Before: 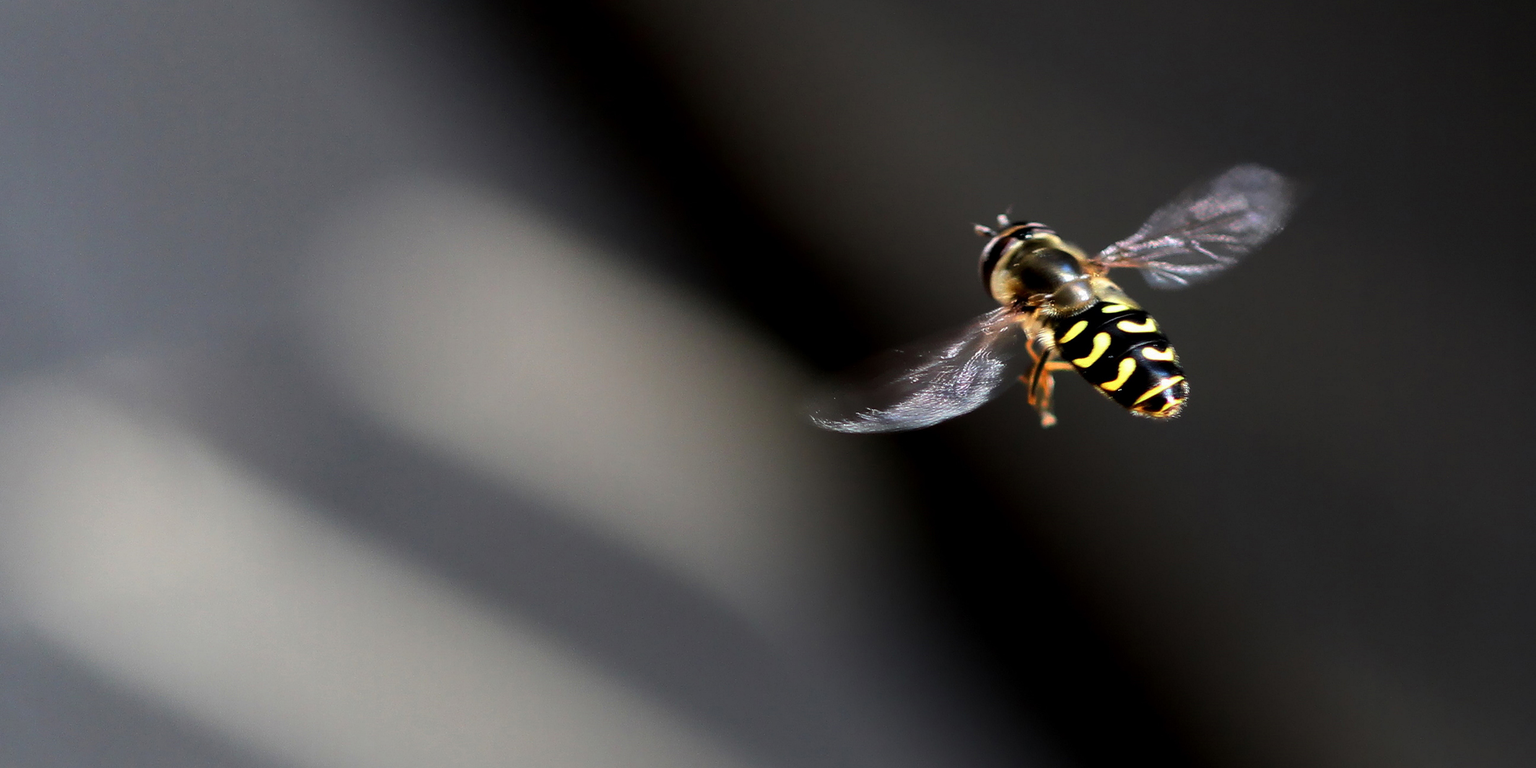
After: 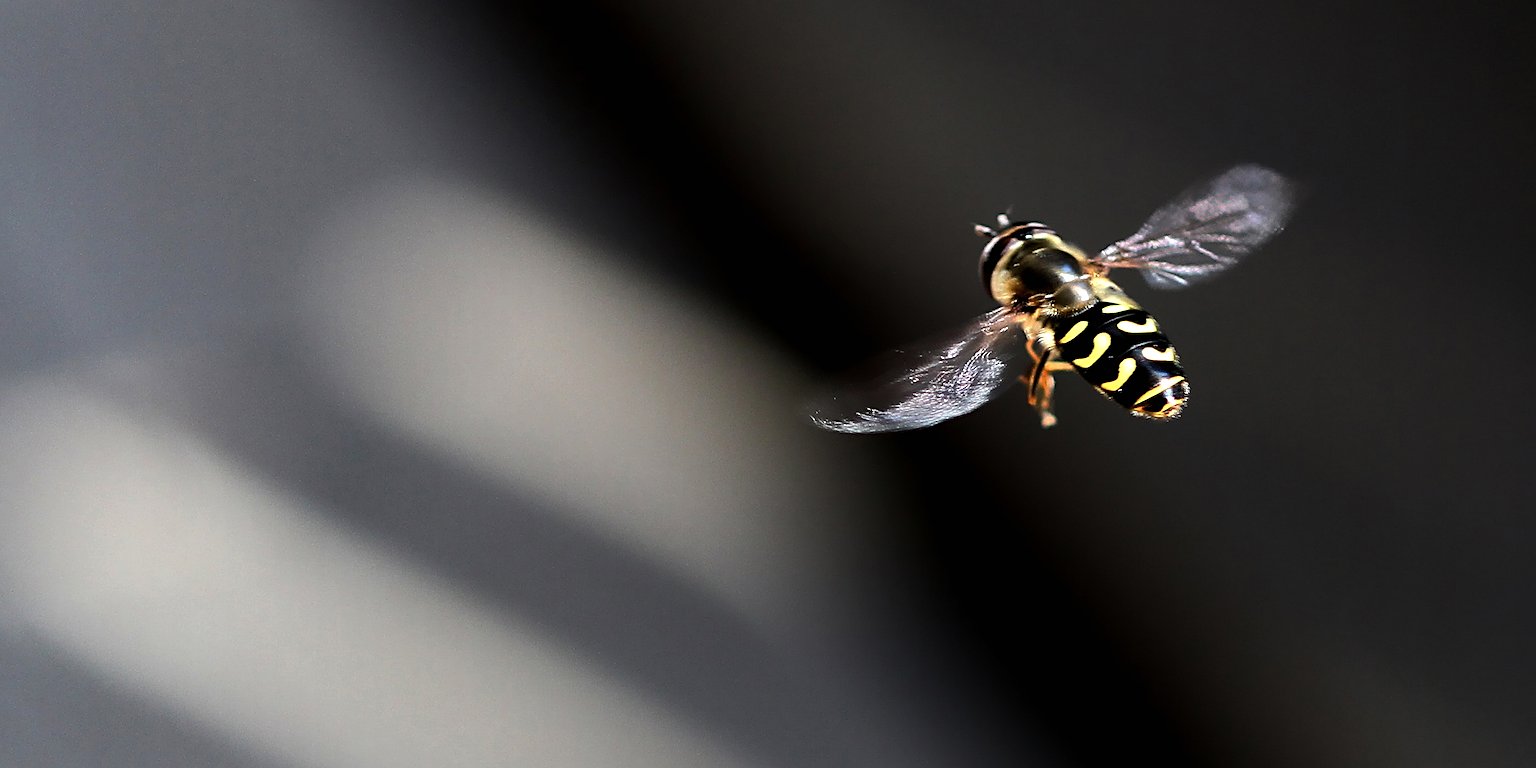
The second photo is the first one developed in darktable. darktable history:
color correction: saturation 0.99
sharpen: radius 3.119
tone equalizer: -8 EV -0.417 EV, -7 EV -0.389 EV, -6 EV -0.333 EV, -5 EV -0.222 EV, -3 EV 0.222 EV, -2 EV 0.333 EV, -1 EV 0.389 EV, +0 EV 0.417 EV, edges refinement/feathering 500, mask exposure compensation -1.57 EV, preserve details no
exposure: black level correction 0, compensate exposure bias true, compensate highlight preservation false
